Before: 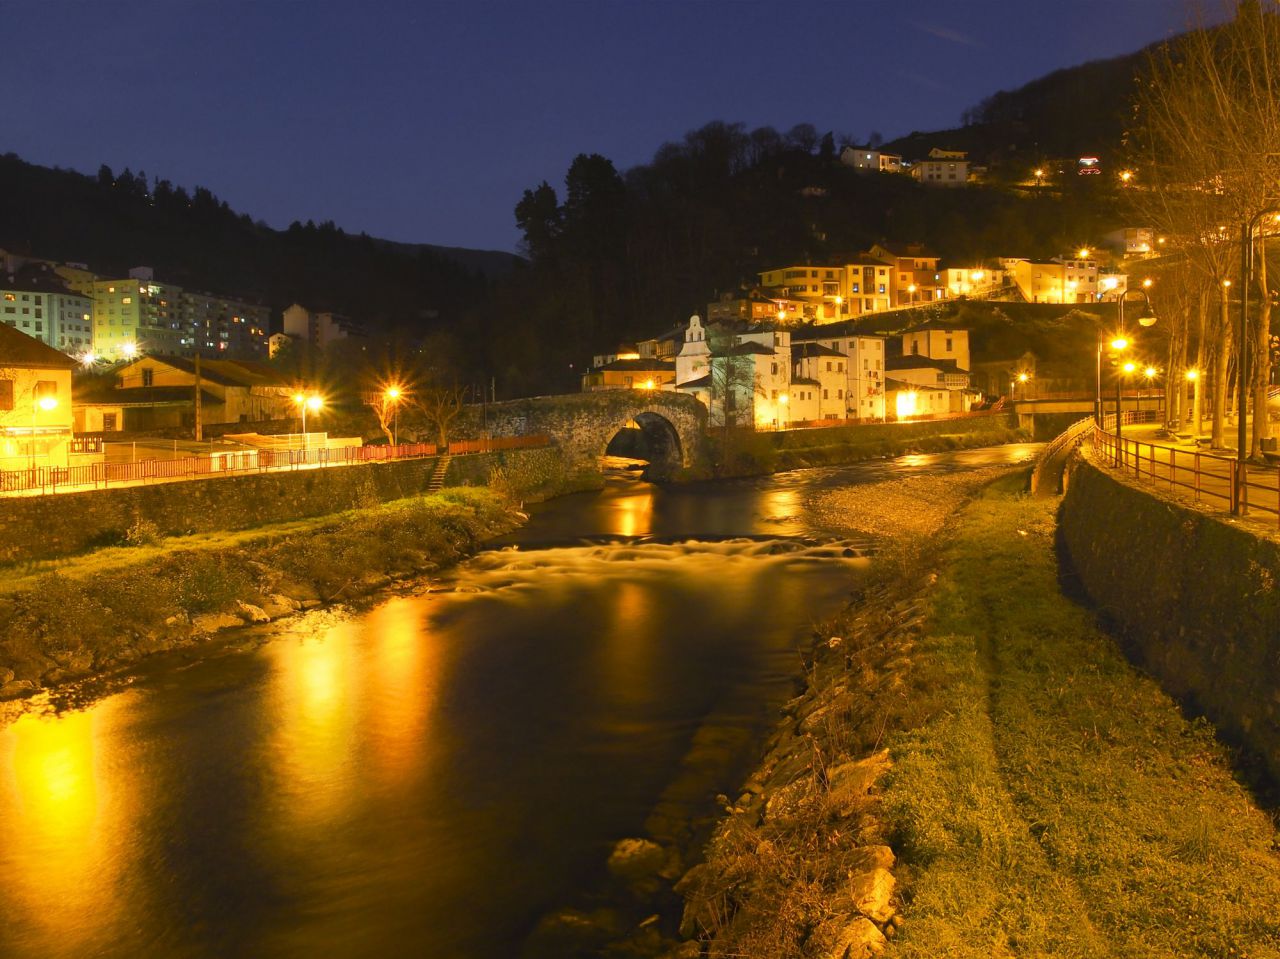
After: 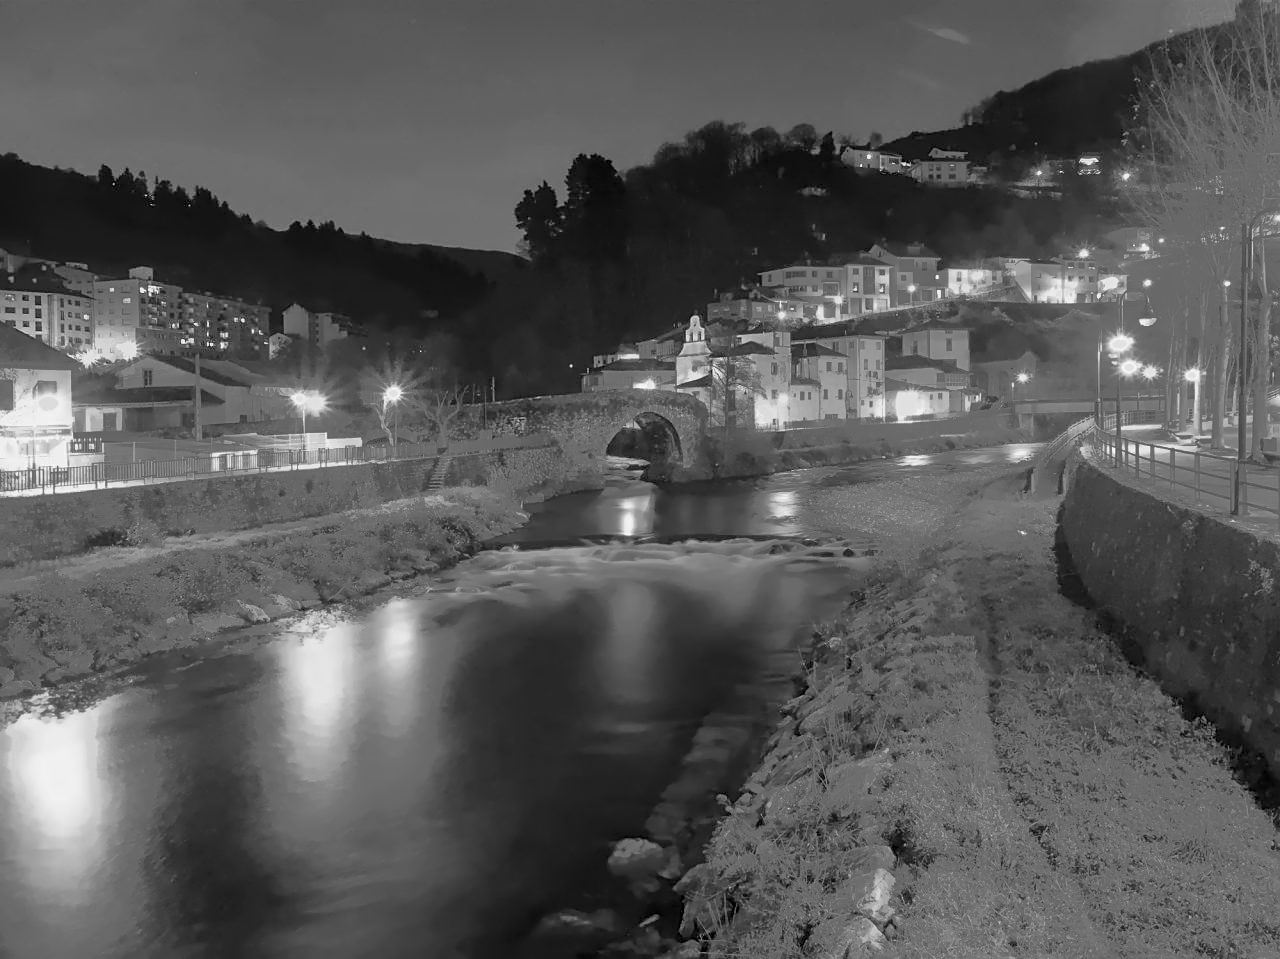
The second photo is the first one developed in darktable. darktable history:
denoise (profiled): patch size 2, strength 1.125, preserve shadows 1.03, bias correction -0.346, scattering 0.272, a [-1, 0, 0], b [0, 0, 0], compensate highlight preservation false
filmic rgb: black relative exposure -7.15 EV, white relative exposure 5.36 EV, hardness 3.02, color science v6 (2022)
highlight reconstruction: iterations 1, diameter of reconstruction 64 px
lens correction: scale 1, crop 1, focal 35, aperture 14, distance 1000, camera "Canon EOS RP", lens "Canon RF 35mm F1.8 MACRO IS STM"
raw denoise: x [[0, 0.25, 0.5, 0.75, 1] ×4]
sharpen: on, module defaults
white balance: red 2.217, blue 1.523
exposure "magic lantern defaults": compensate highlight preservation false
local contrast: detail 130%
color balance rgb: linear chroma grading › global chroma 15%, perceptual saturation grading › global saturation 30%
color zones: curves: ch0 [(0.002, 0.593) (0.143, 0.417) (0.285, 0.541) (0.455, 0.289) (0.608, 0.327) (0.727, 0.283) (0.869, 0.571) (1, 0.603)]; ch1 [(0, 0) (0.143, 0) (0.286, 0) (0.429, 0) (0.571, 0) (0.714, 0) (0.857, 0)]
